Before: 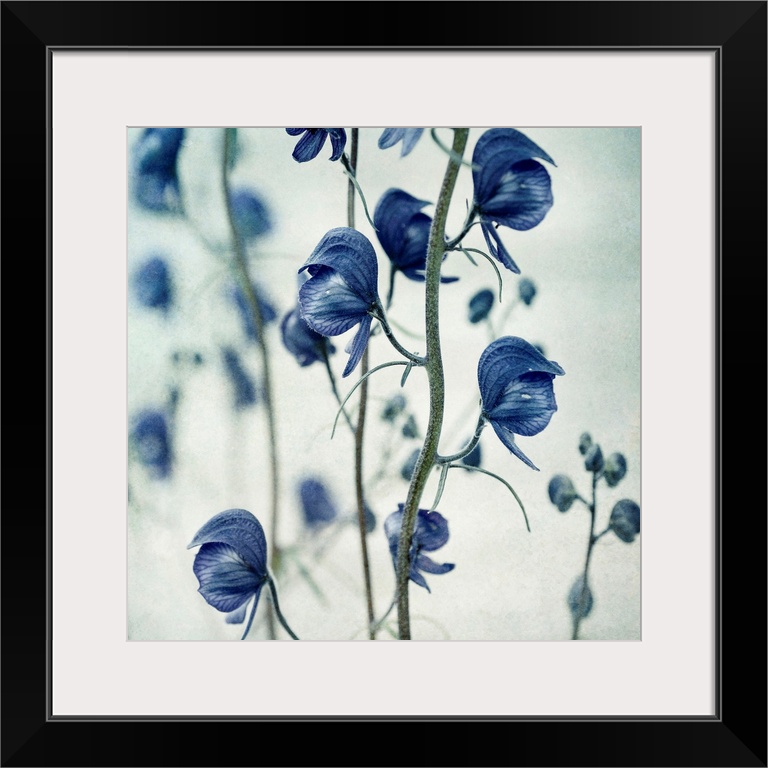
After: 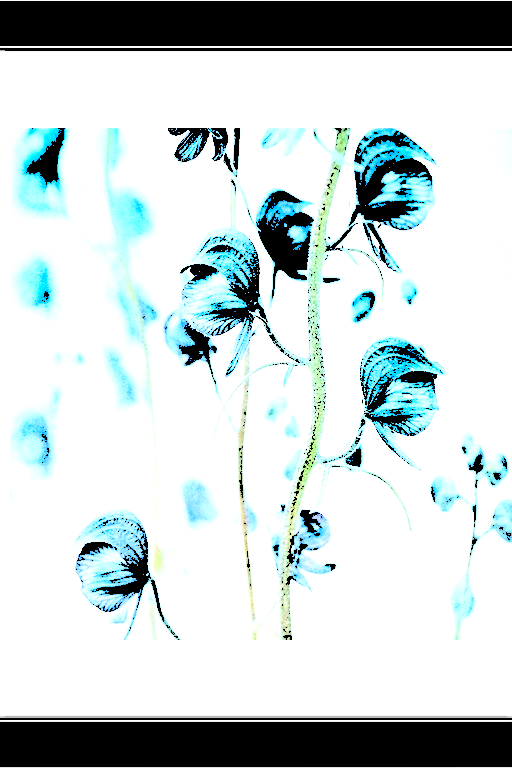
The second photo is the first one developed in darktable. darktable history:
crop and rotate: left 15.446%, right 17.836%
levels: levels [0.246, 0.246, 0.506]
sharpen: amount 0.2
